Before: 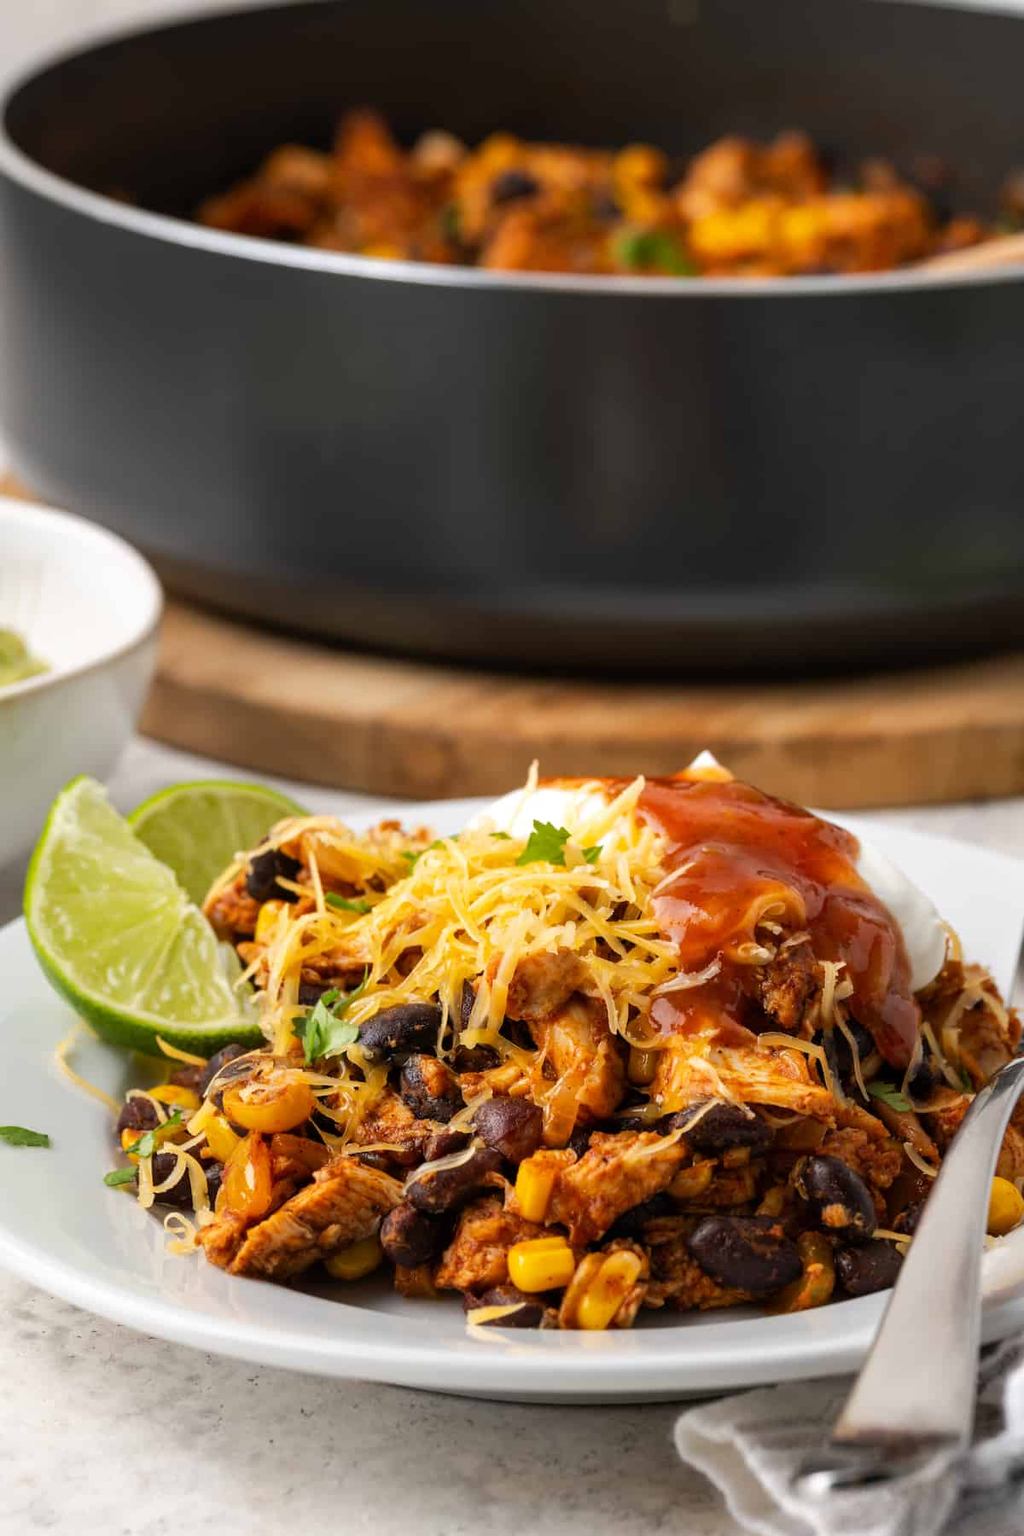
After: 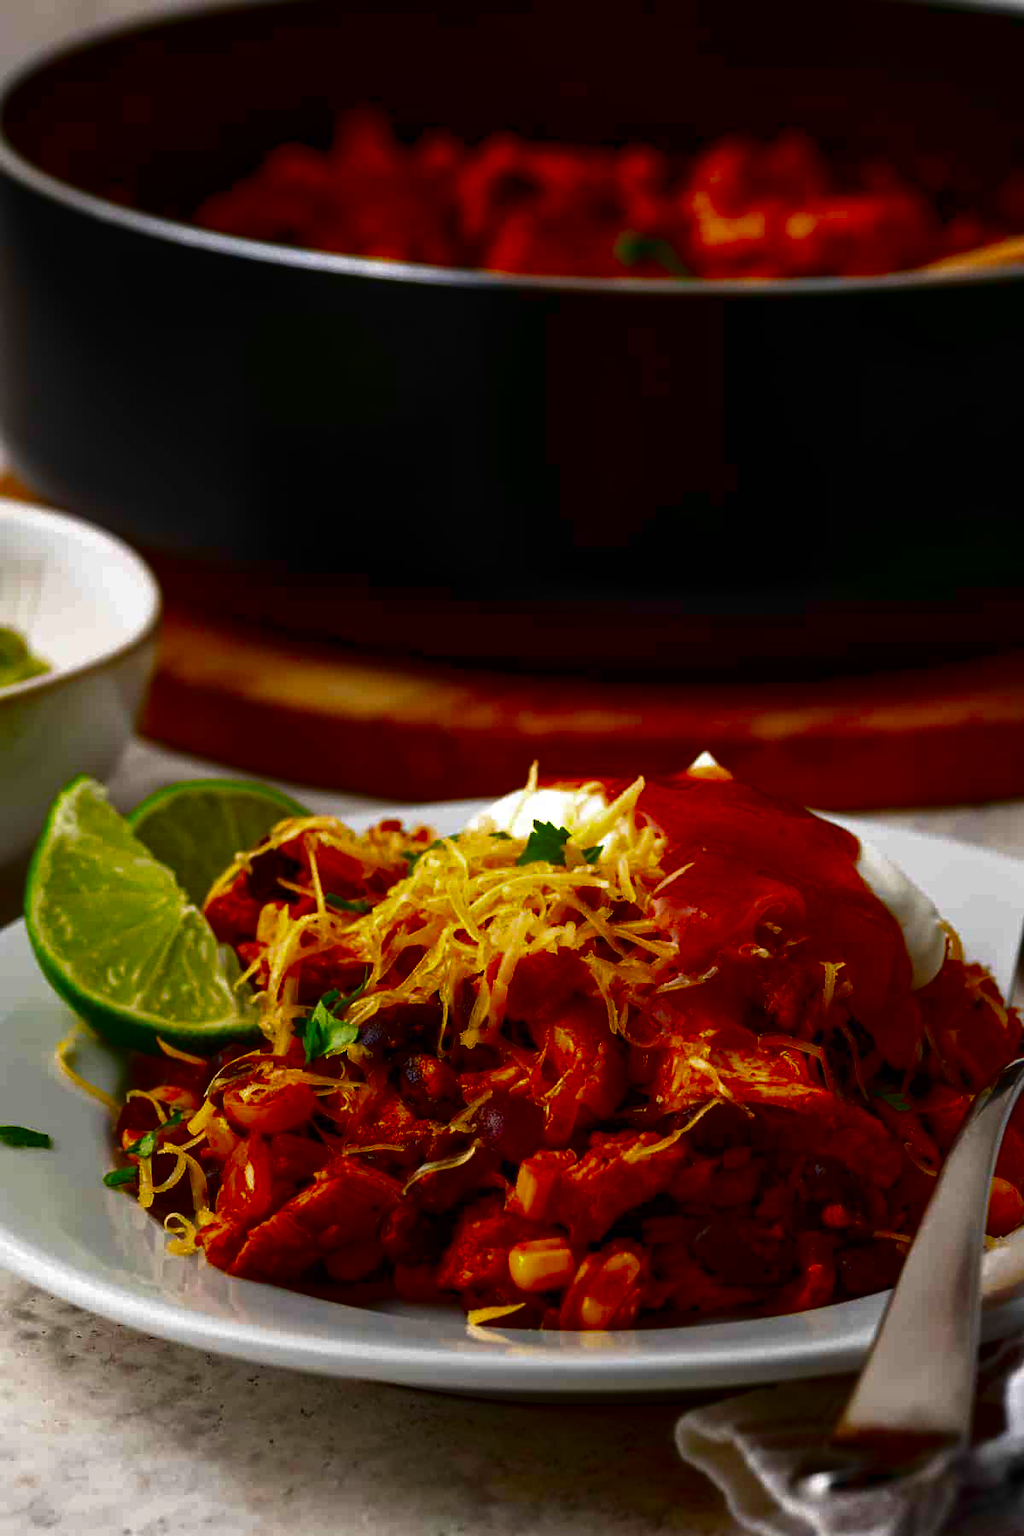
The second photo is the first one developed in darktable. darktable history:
contrast brightness saturation: brightness -0.984, saturation 0.992
